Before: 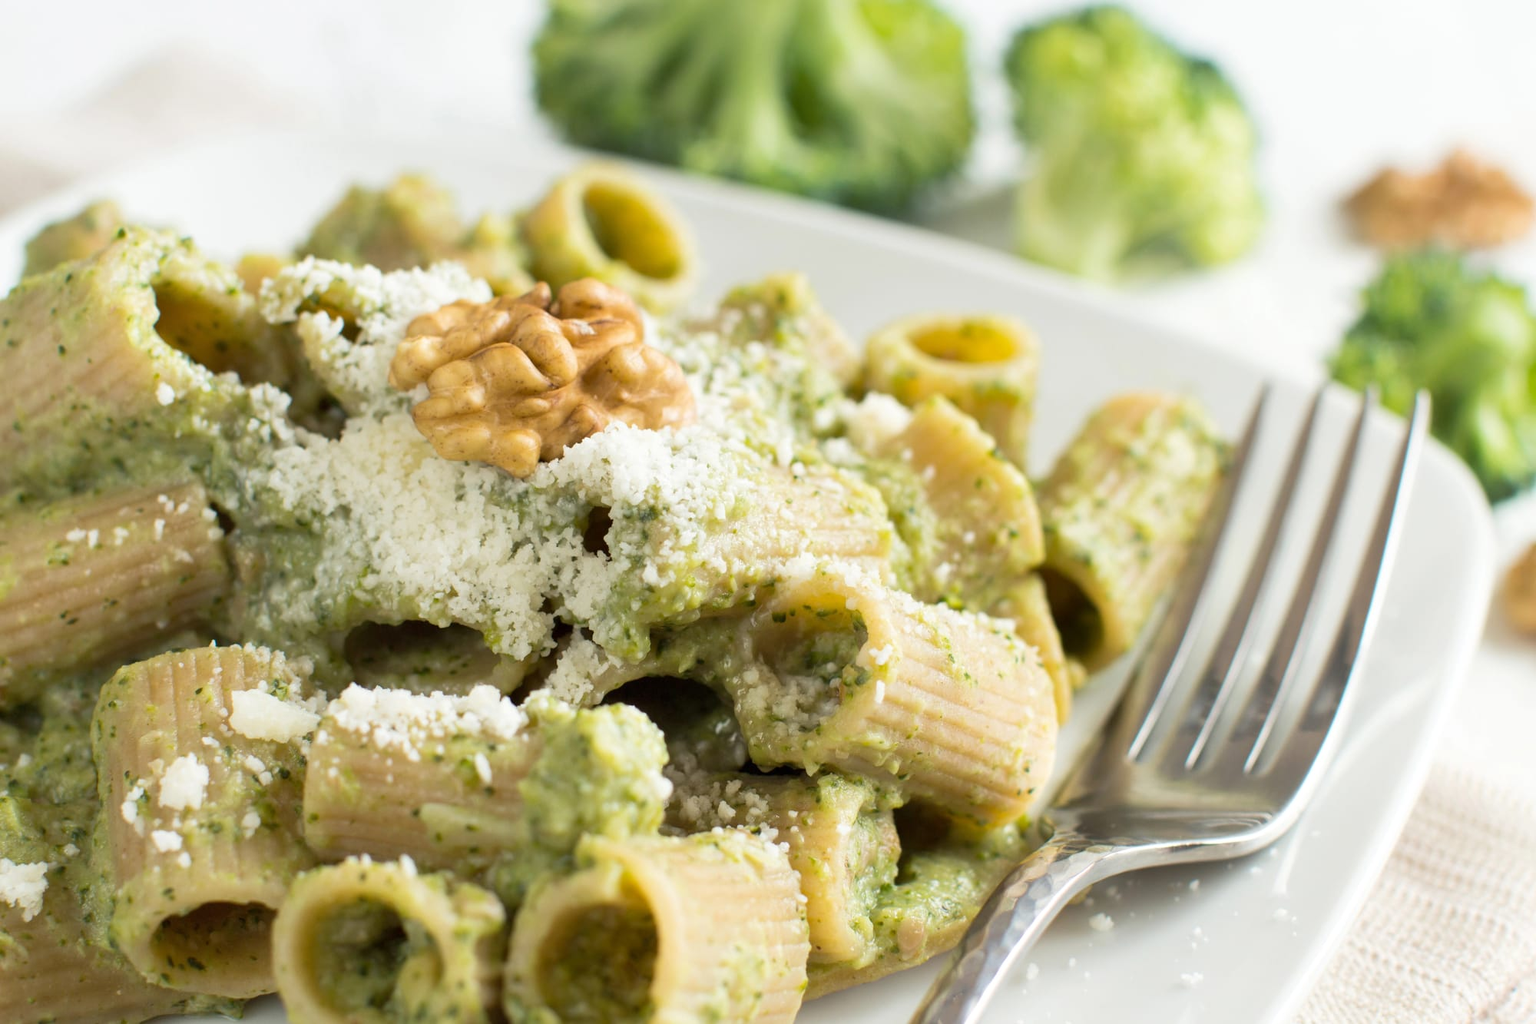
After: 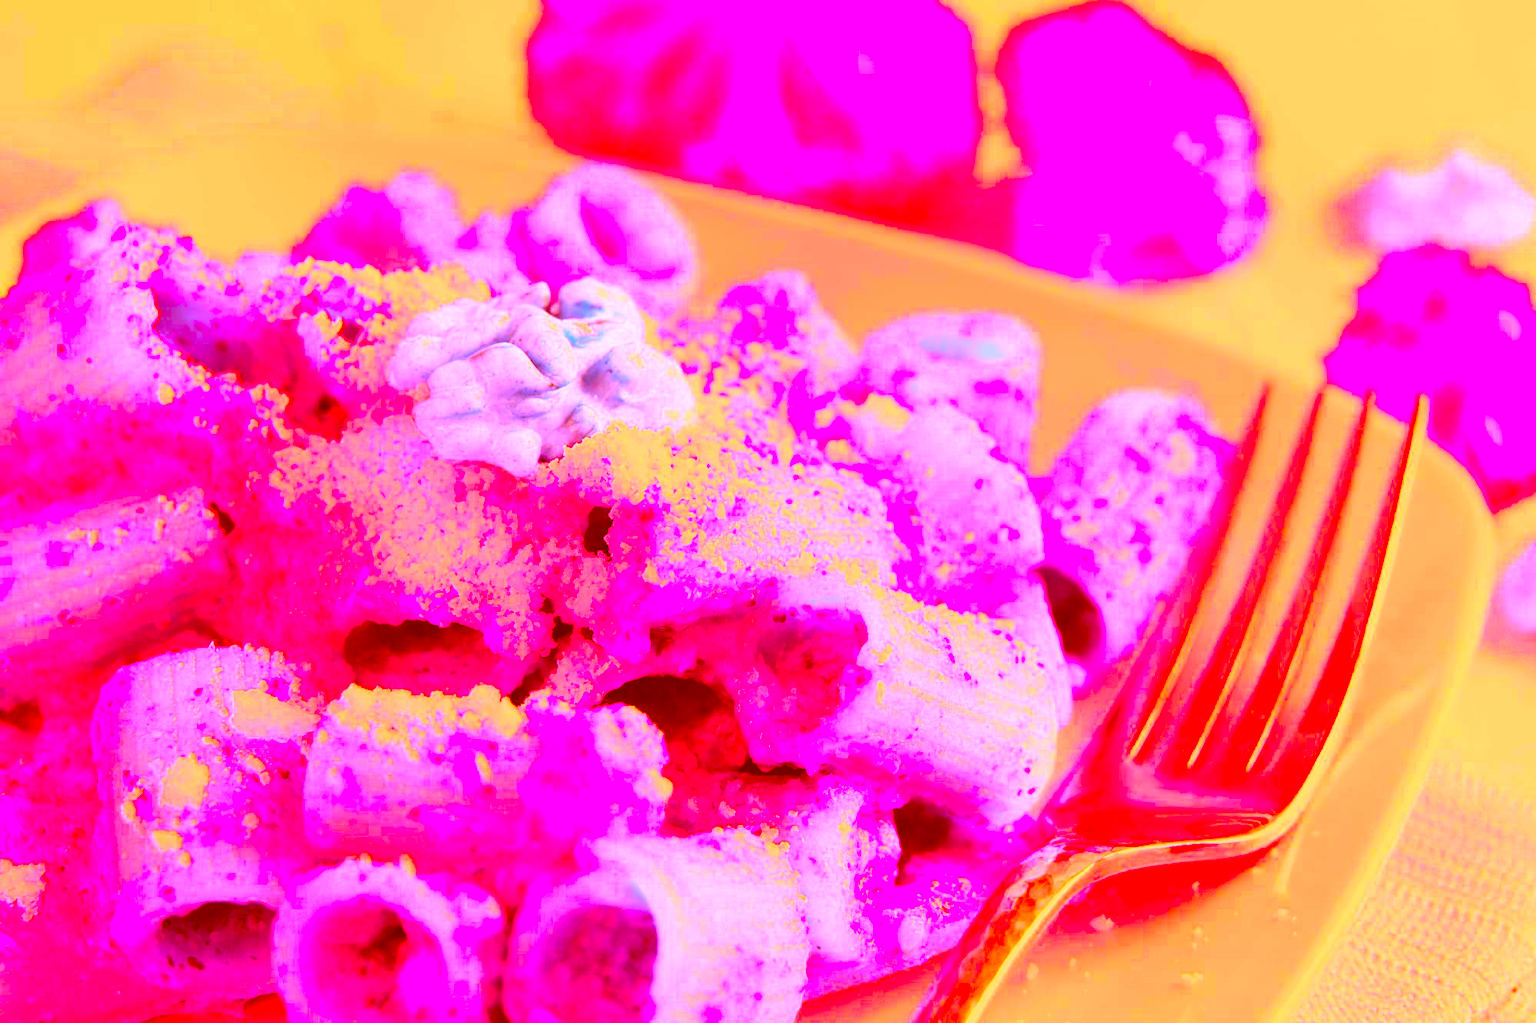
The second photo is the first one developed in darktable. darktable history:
color correction: highlights a* -39.68, highlights b* -40, shadows a* -40, shadows b* -40, saturation -3
exposure: black level correction 0, exposure 1.1 EV, compensate exposure bias true, compensate highlight preservation false
